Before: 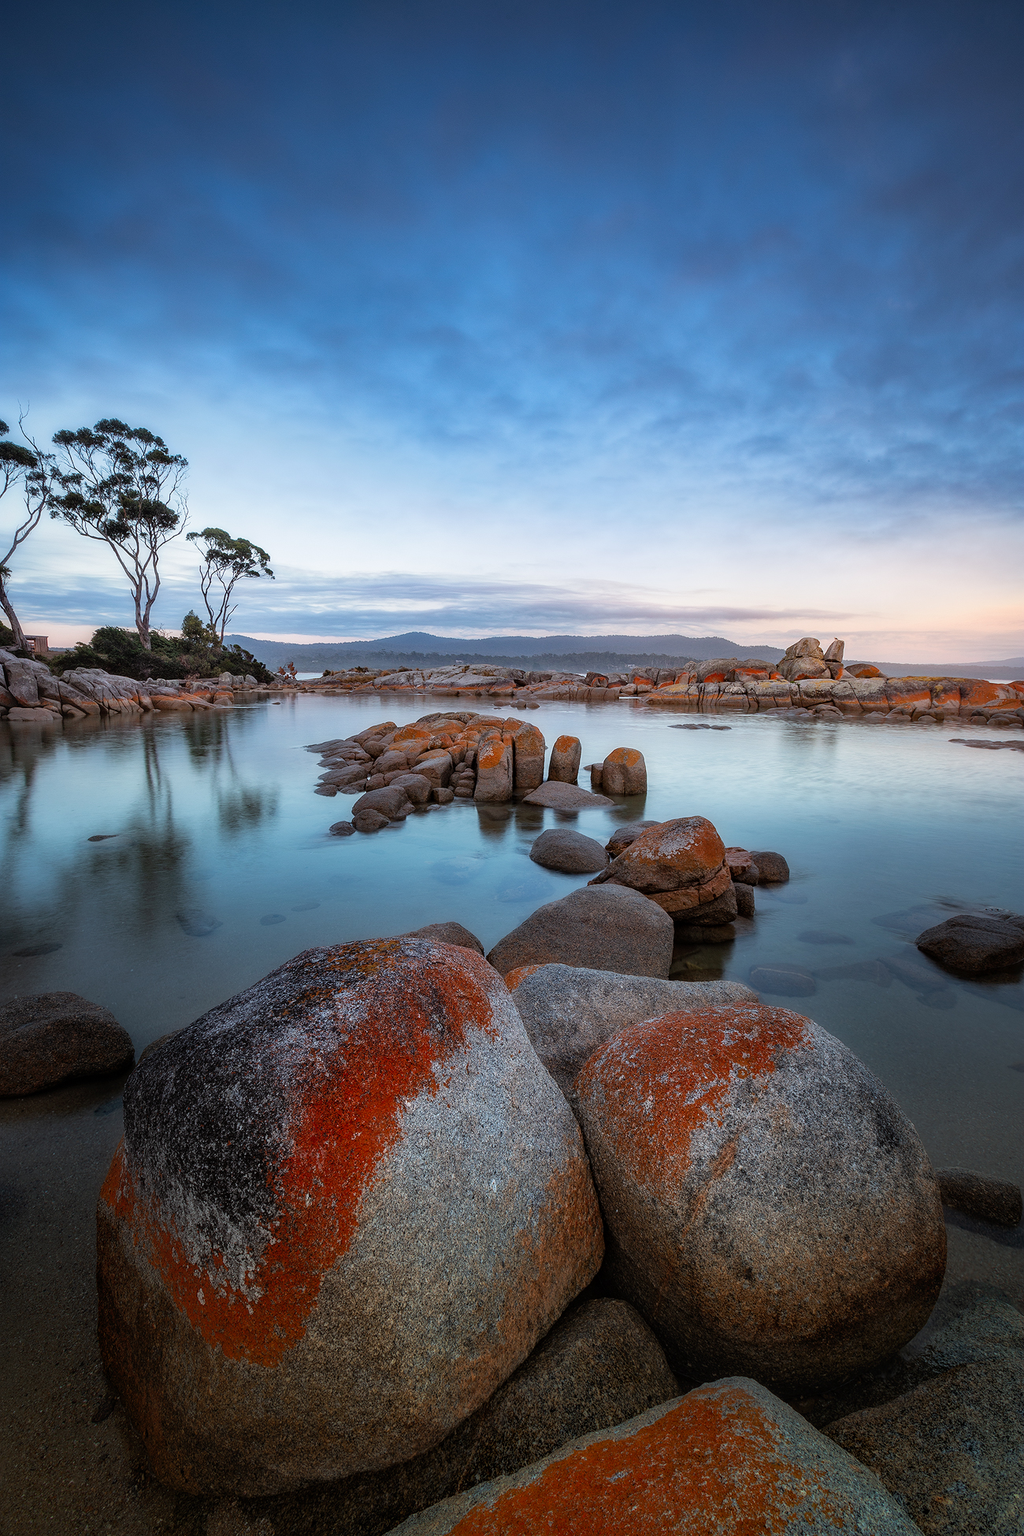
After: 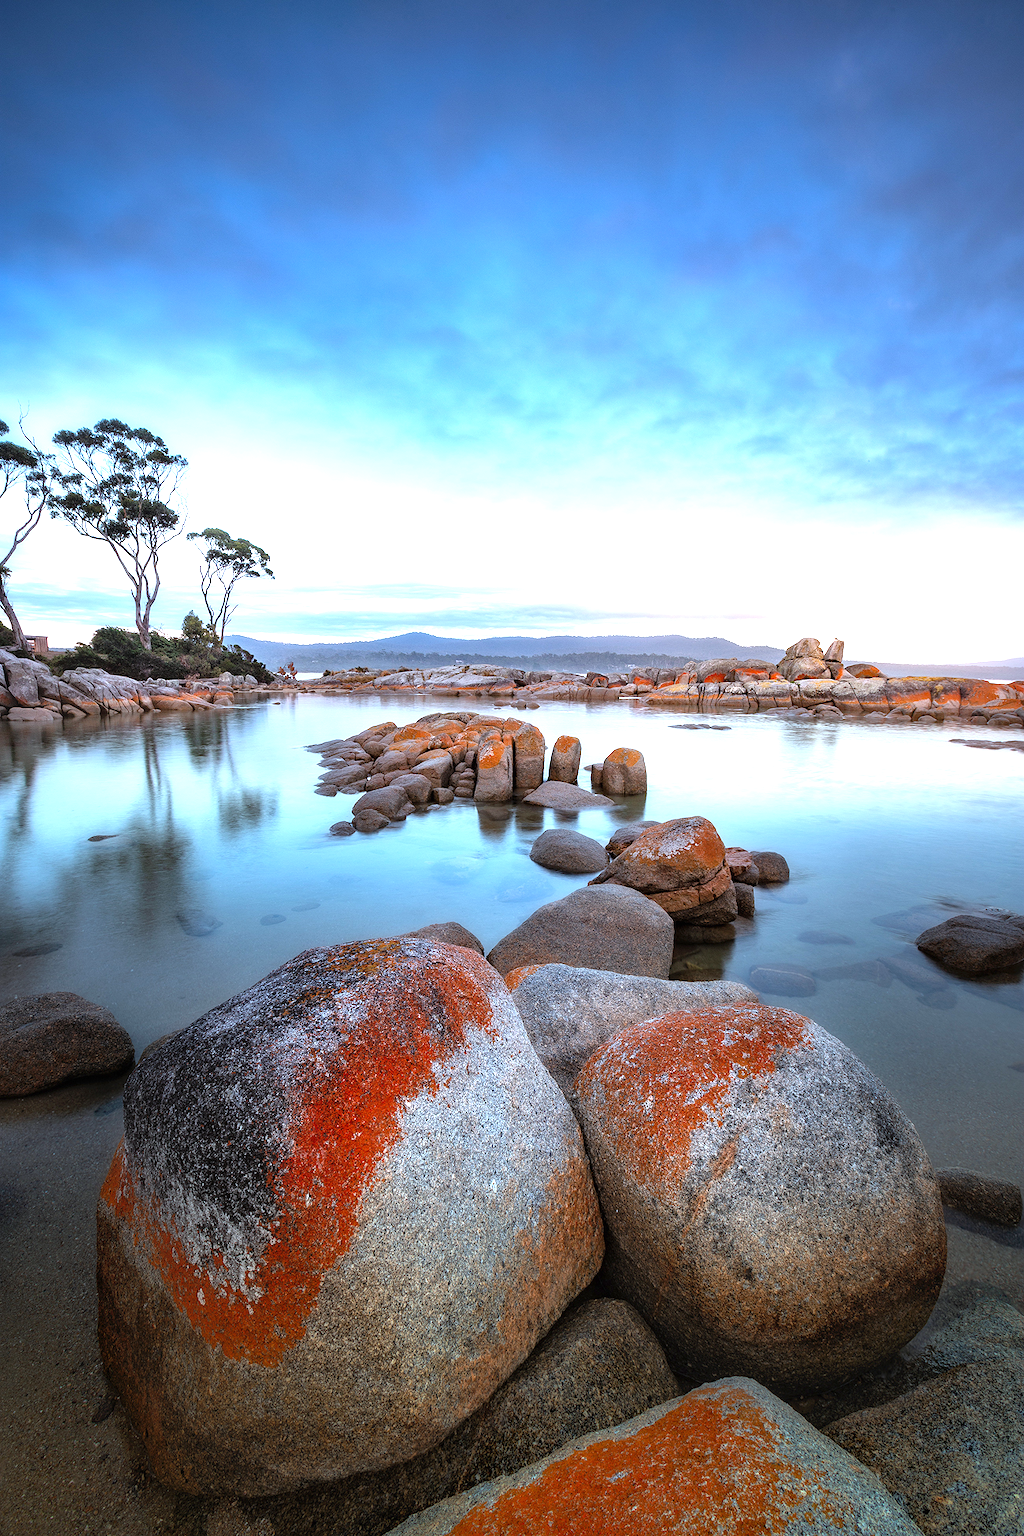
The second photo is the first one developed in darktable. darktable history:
exposure: black level correction 0, exposure 1.2 EV, compensate highlight preservation false
white balance: red 0.967, blue 1.049
